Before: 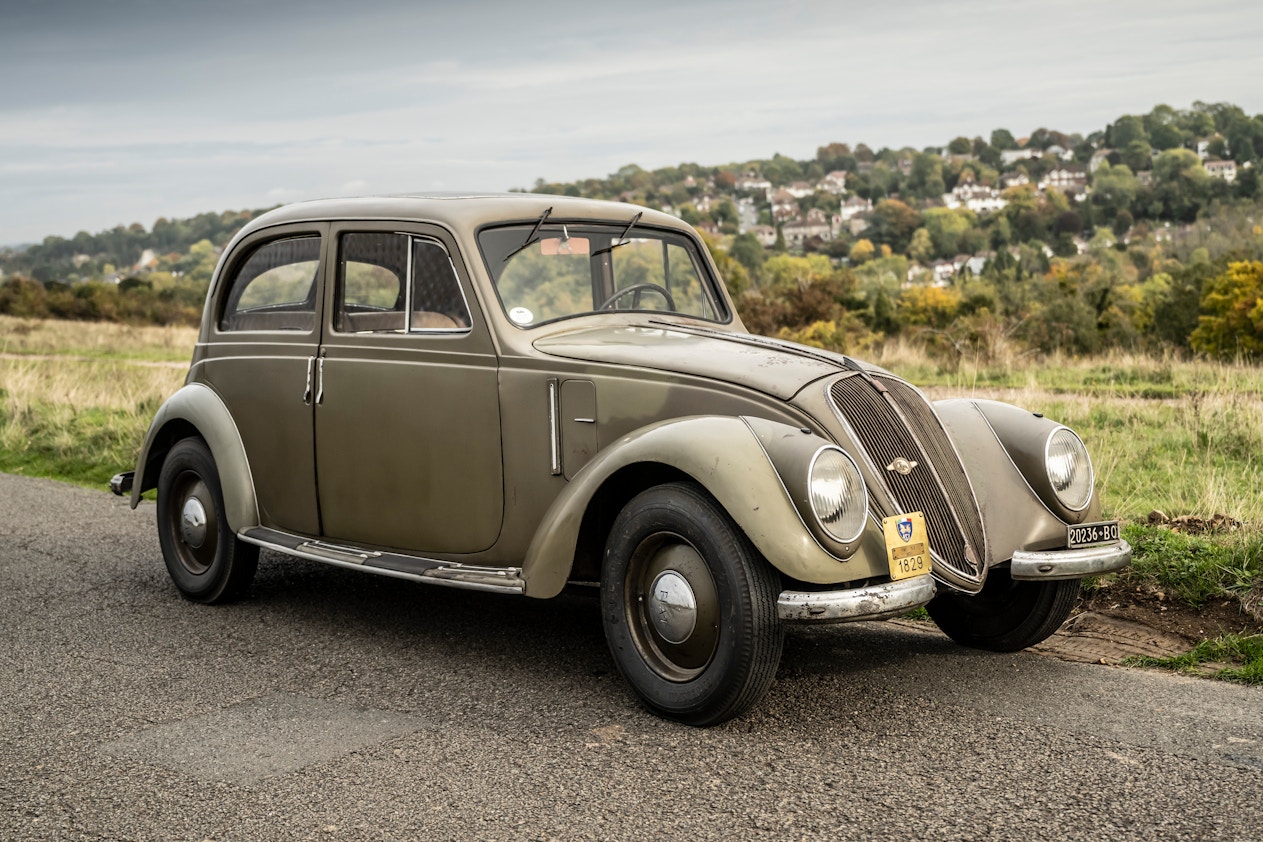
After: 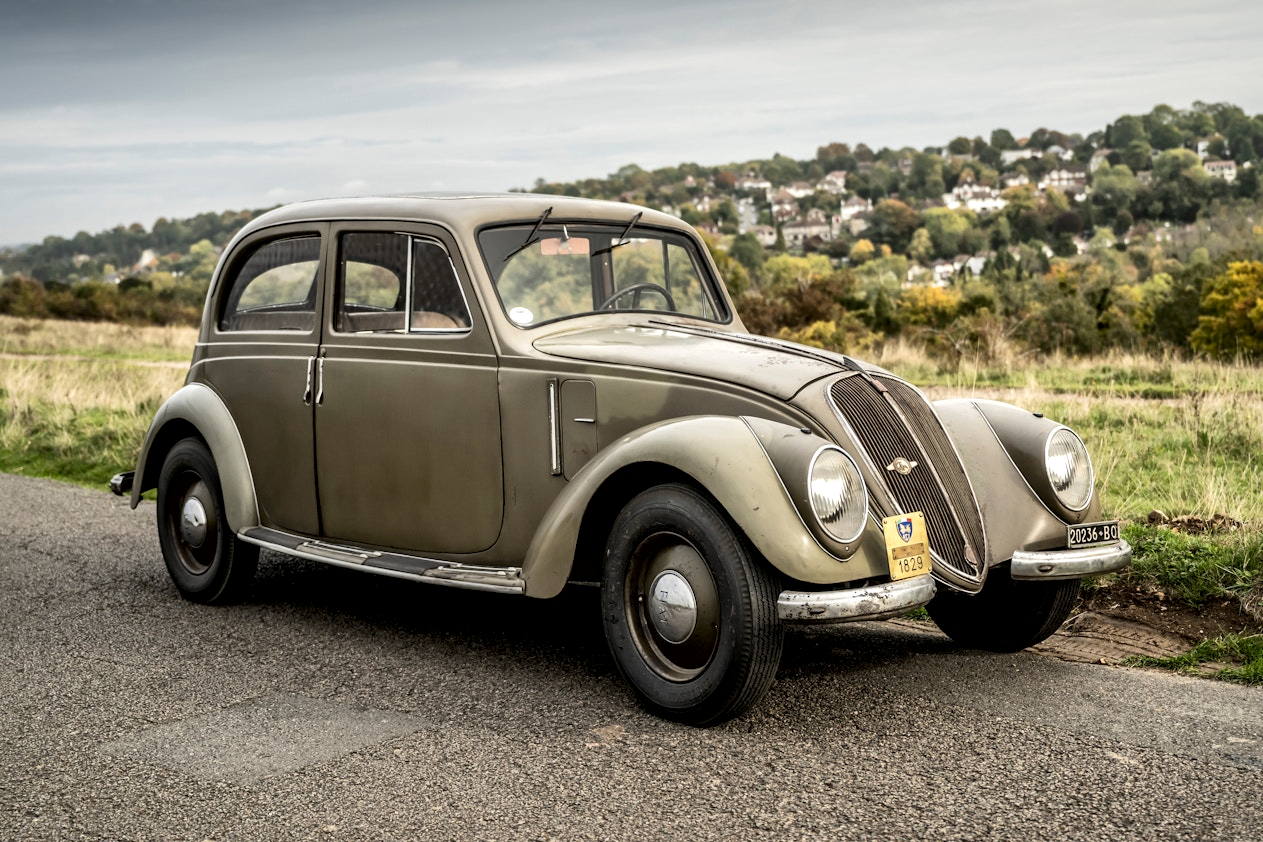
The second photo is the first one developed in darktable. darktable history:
local contrast: mode bilateral grid, contrast 24, coarseness 61, detail 151%, midtone range 0.2
